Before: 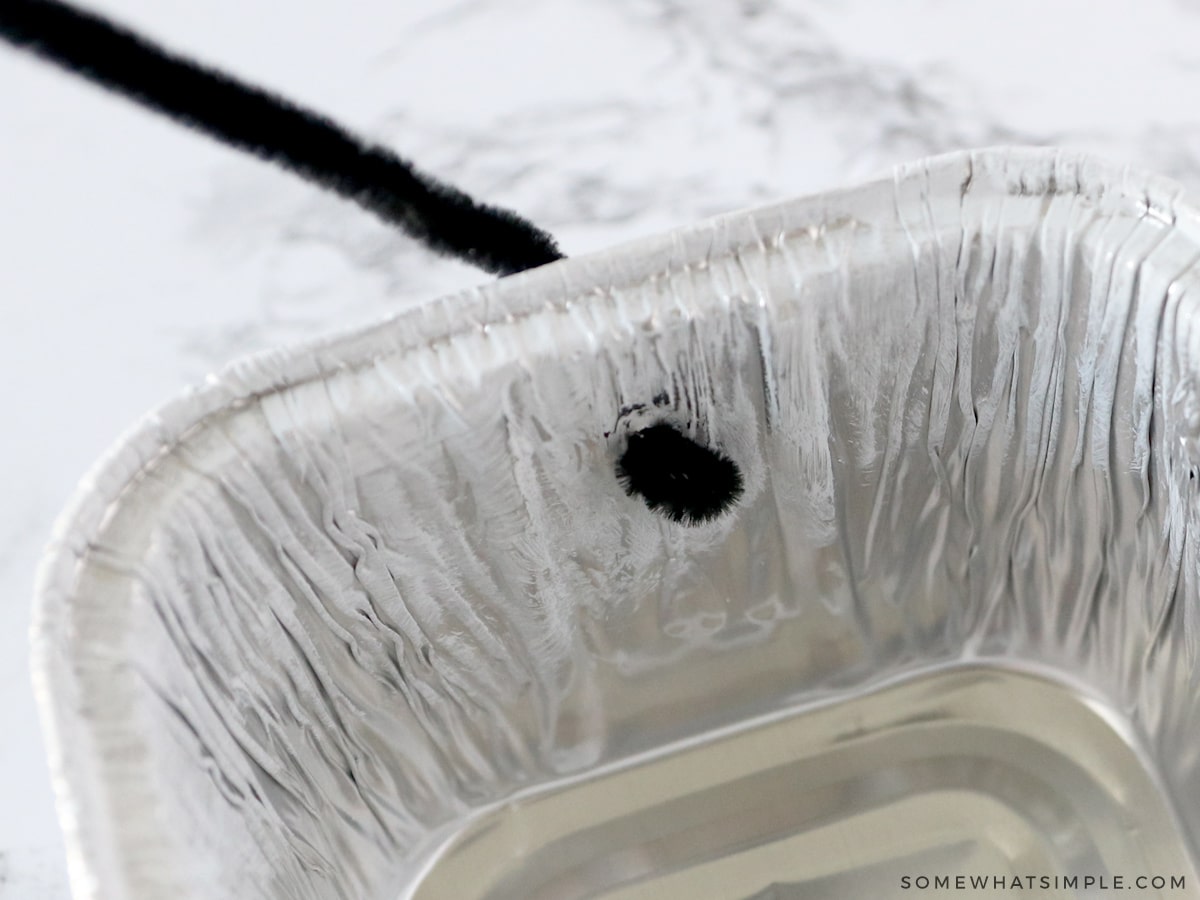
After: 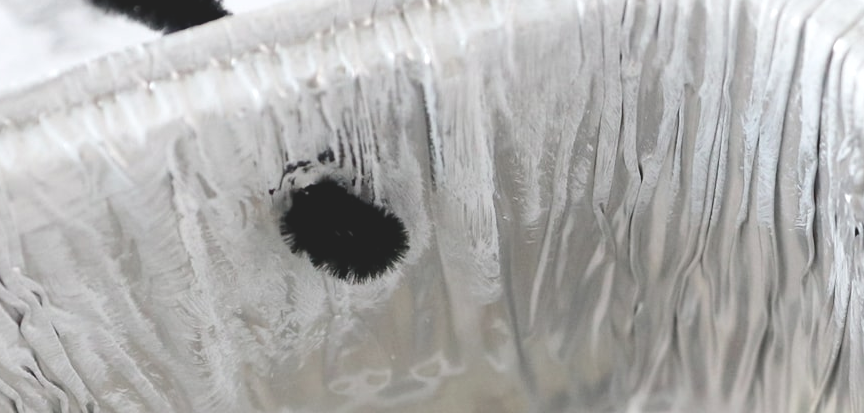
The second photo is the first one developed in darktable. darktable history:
tone equalizer: -8 EV -0.417 EV, -7 EV -0.389 EV, -6 EV -0.333 EV, -5 EV -0.222 EV, -3 EV 0.222 EV, -2 EV 0.333 EV, -1 EV 0.389 EV, +0 EV 0.417 EV, edges refinement/feathering 500, mask exposure compensation -1.57 EV, preserve details no
crop and rotate: left 27.938%, top 27.046%, bottom 27.046%
contrast brightness saturation: saturation -0.05
color balance: lift [1.01, 1, 1, 1], gamma [1.097, 1, 1, 1], gain [0.85, 1, 1, 1]
base curve: curves: ch0 [(0, 0) (0.297, 0.298) (1, 1)], preserve colors none
